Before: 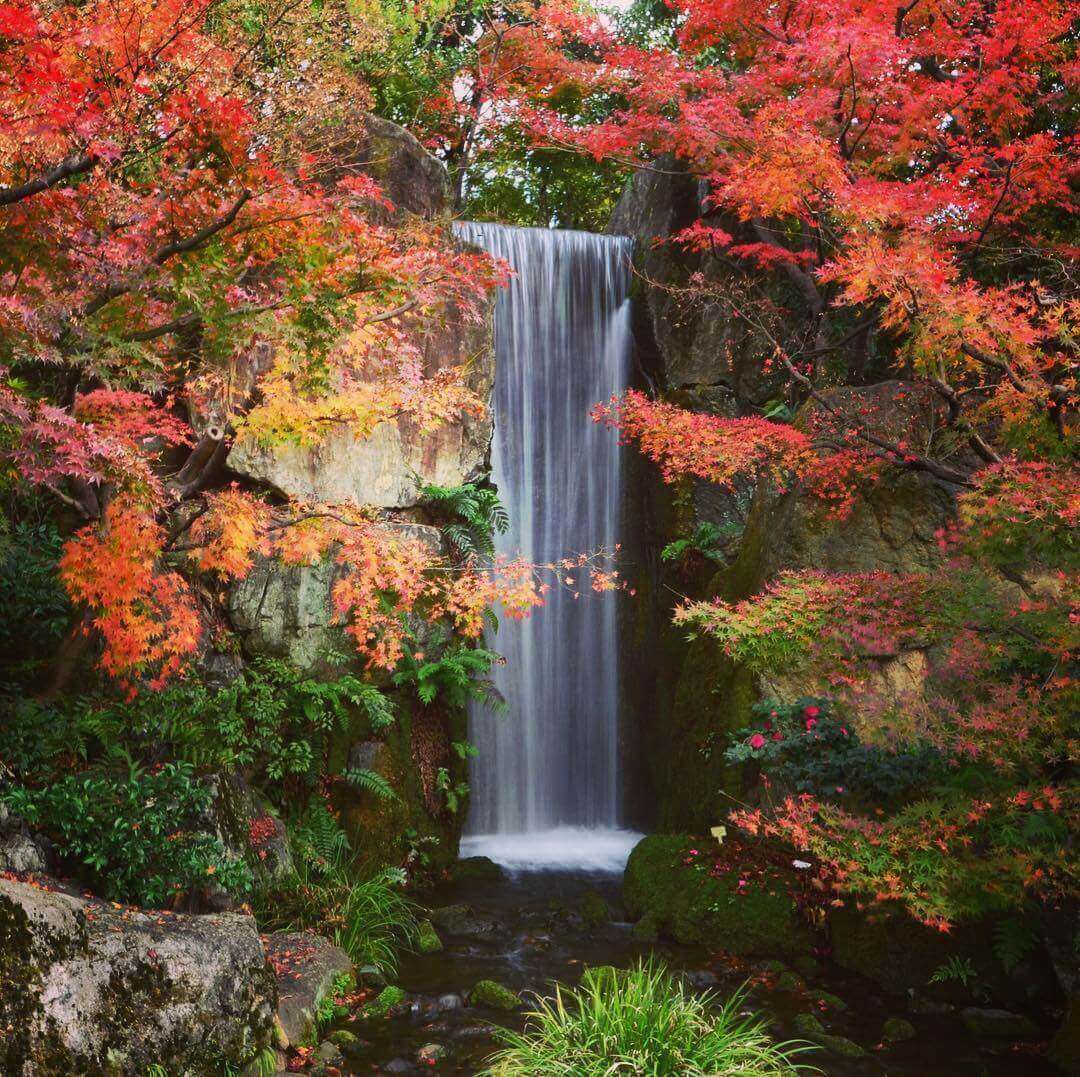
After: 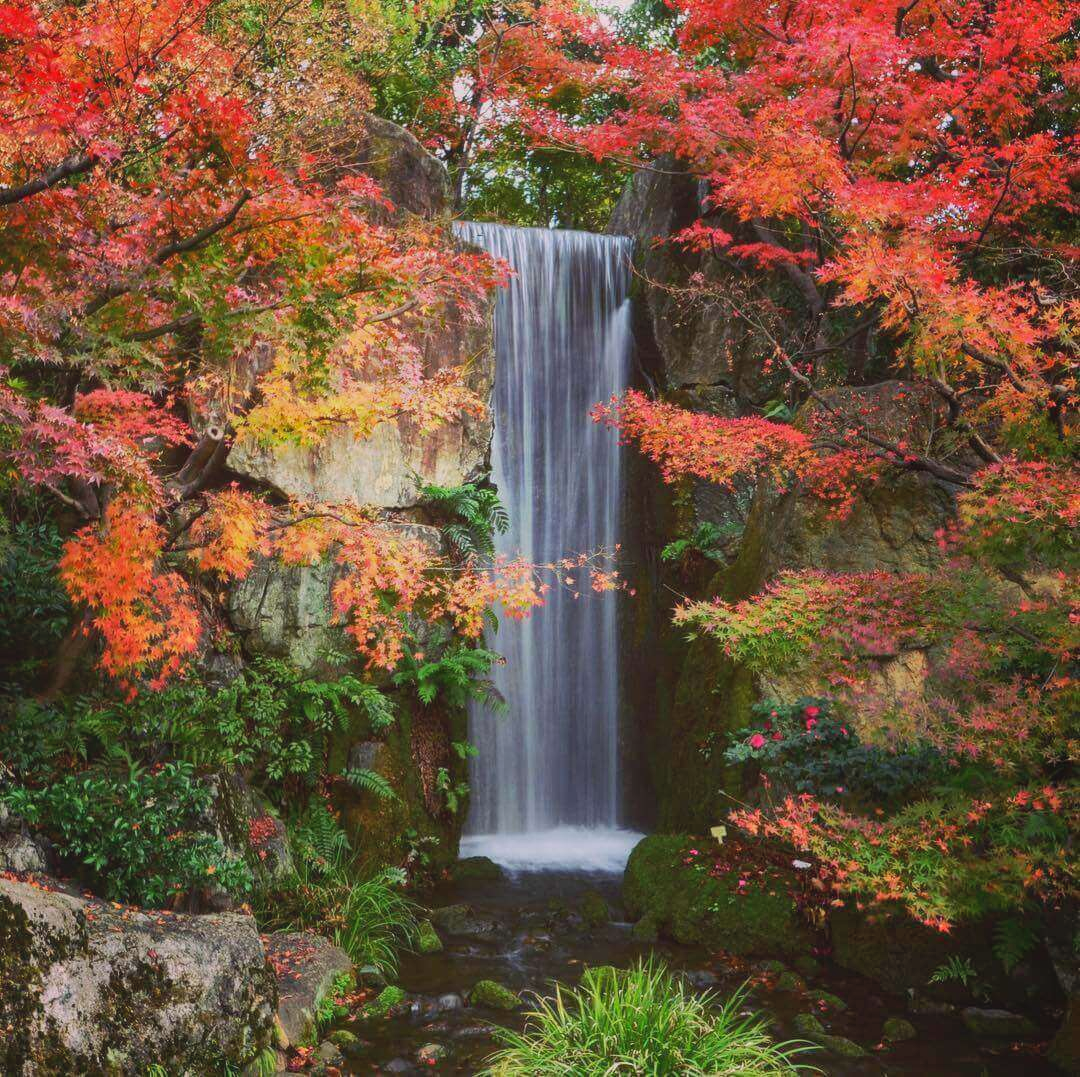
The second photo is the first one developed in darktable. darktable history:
local contrast: highlights 48%, shadows 0%, detail 100%
shadows and highlights: radius 118.69, shadows 42.21, highlights -61.56, soften with gaussian
